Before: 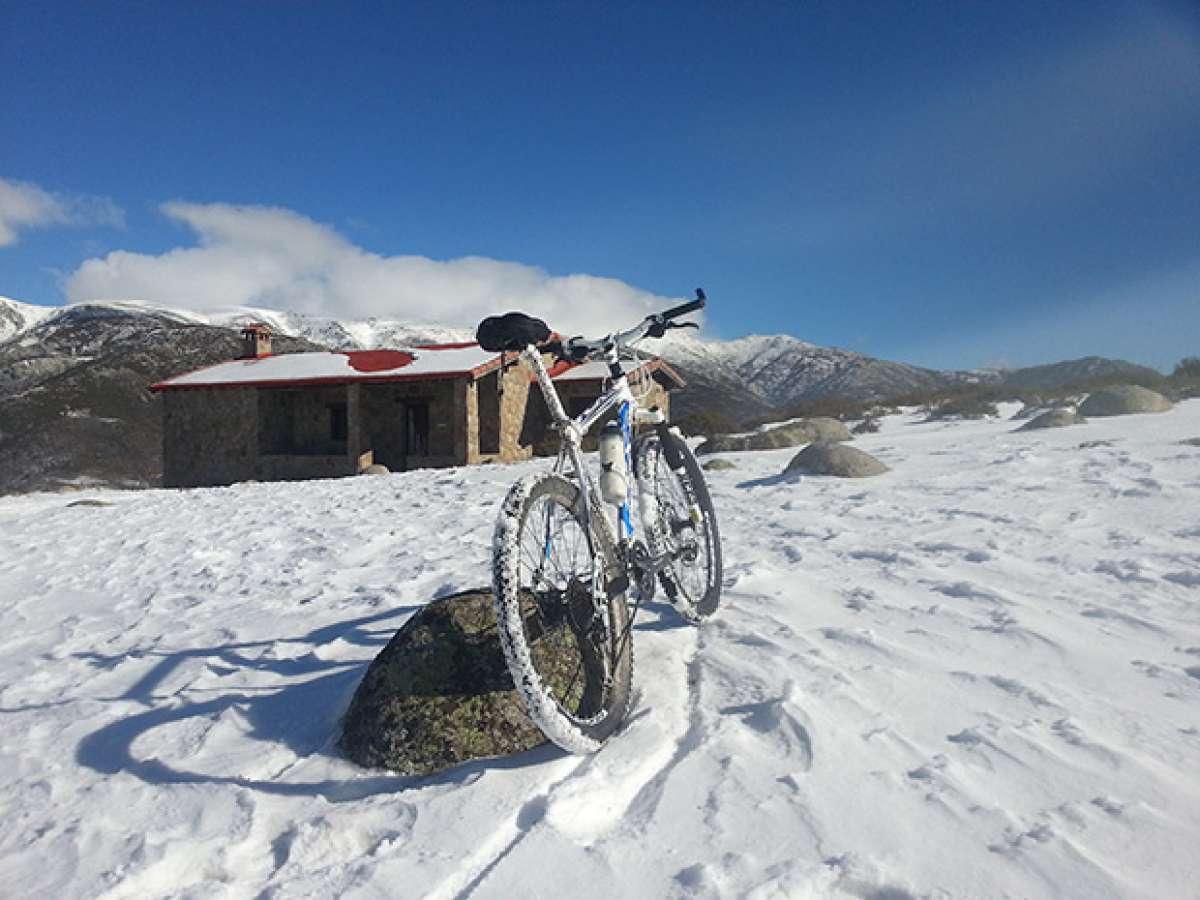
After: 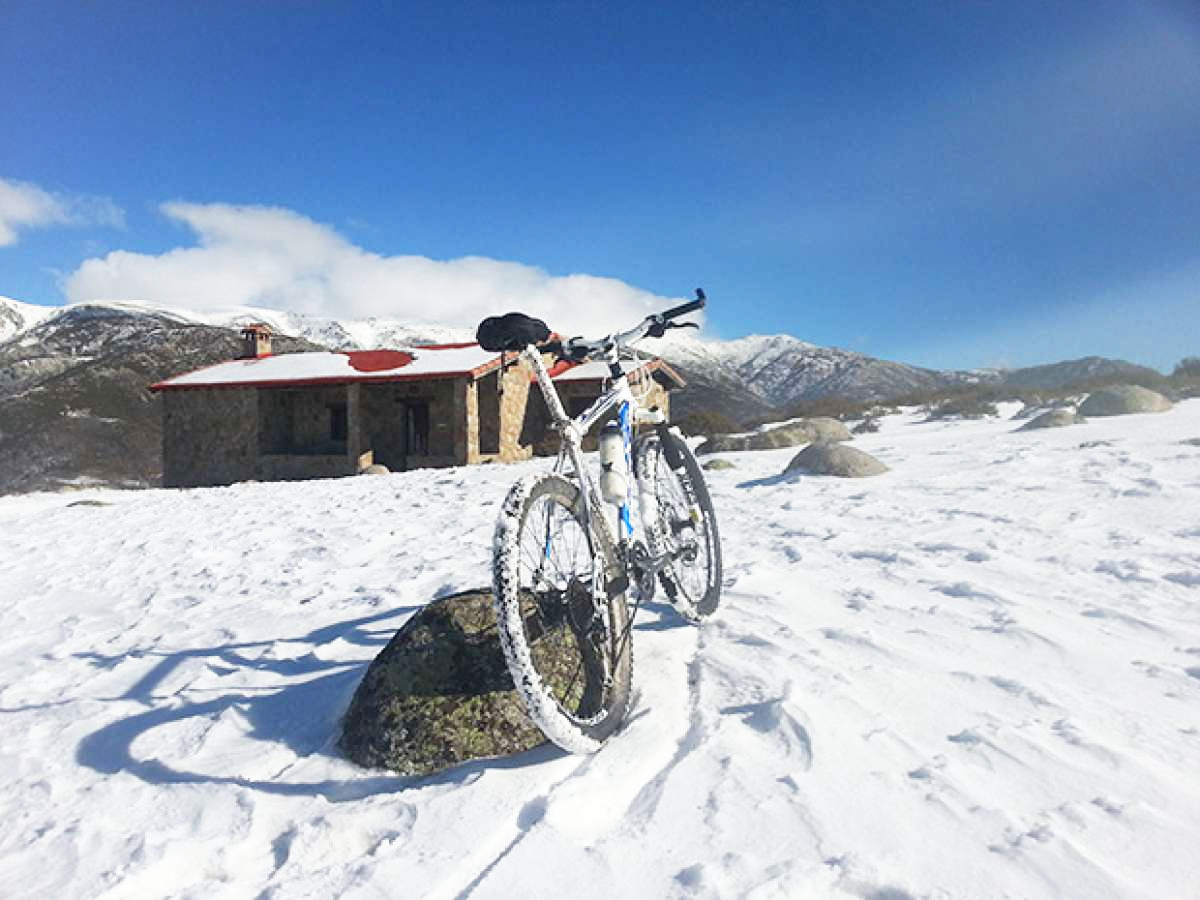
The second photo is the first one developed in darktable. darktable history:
vignetting: fall-off start 79.93%, brightness 0.045, saturation 0.001
base curve: curves: ch0 [(0, 0) (0.088, 0.125) (0.176, 0.251) (0.354, 0.501) (0.613, 0.749) (1, 0.877)], preserve colors none
levels: mode automatic, levels [0.055, 0.477, 0.9]
